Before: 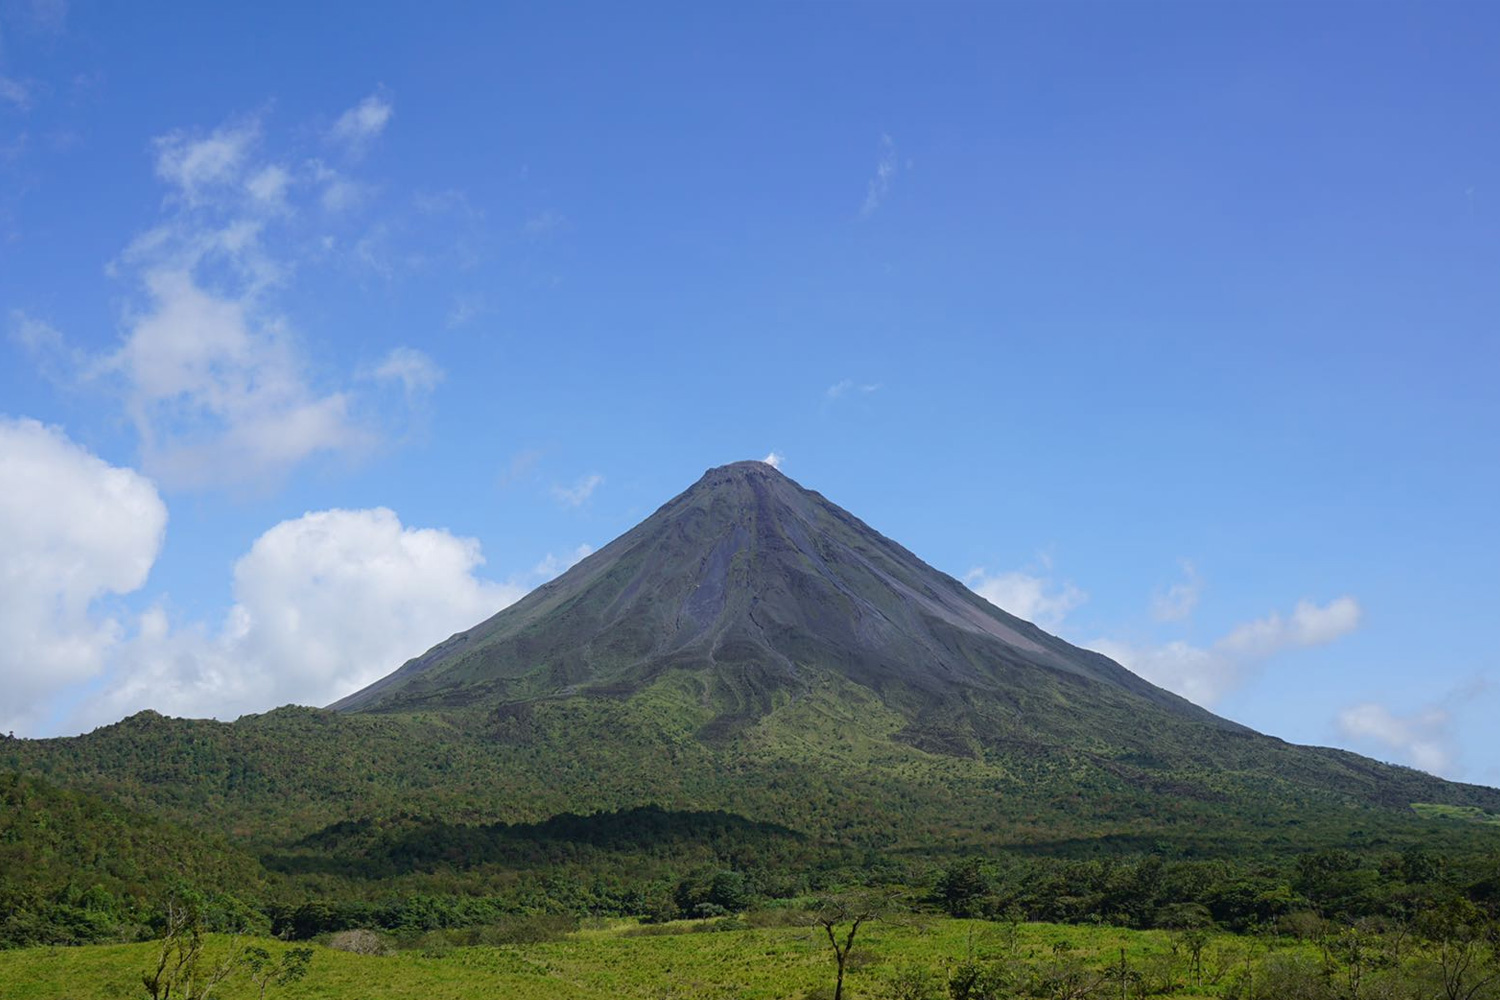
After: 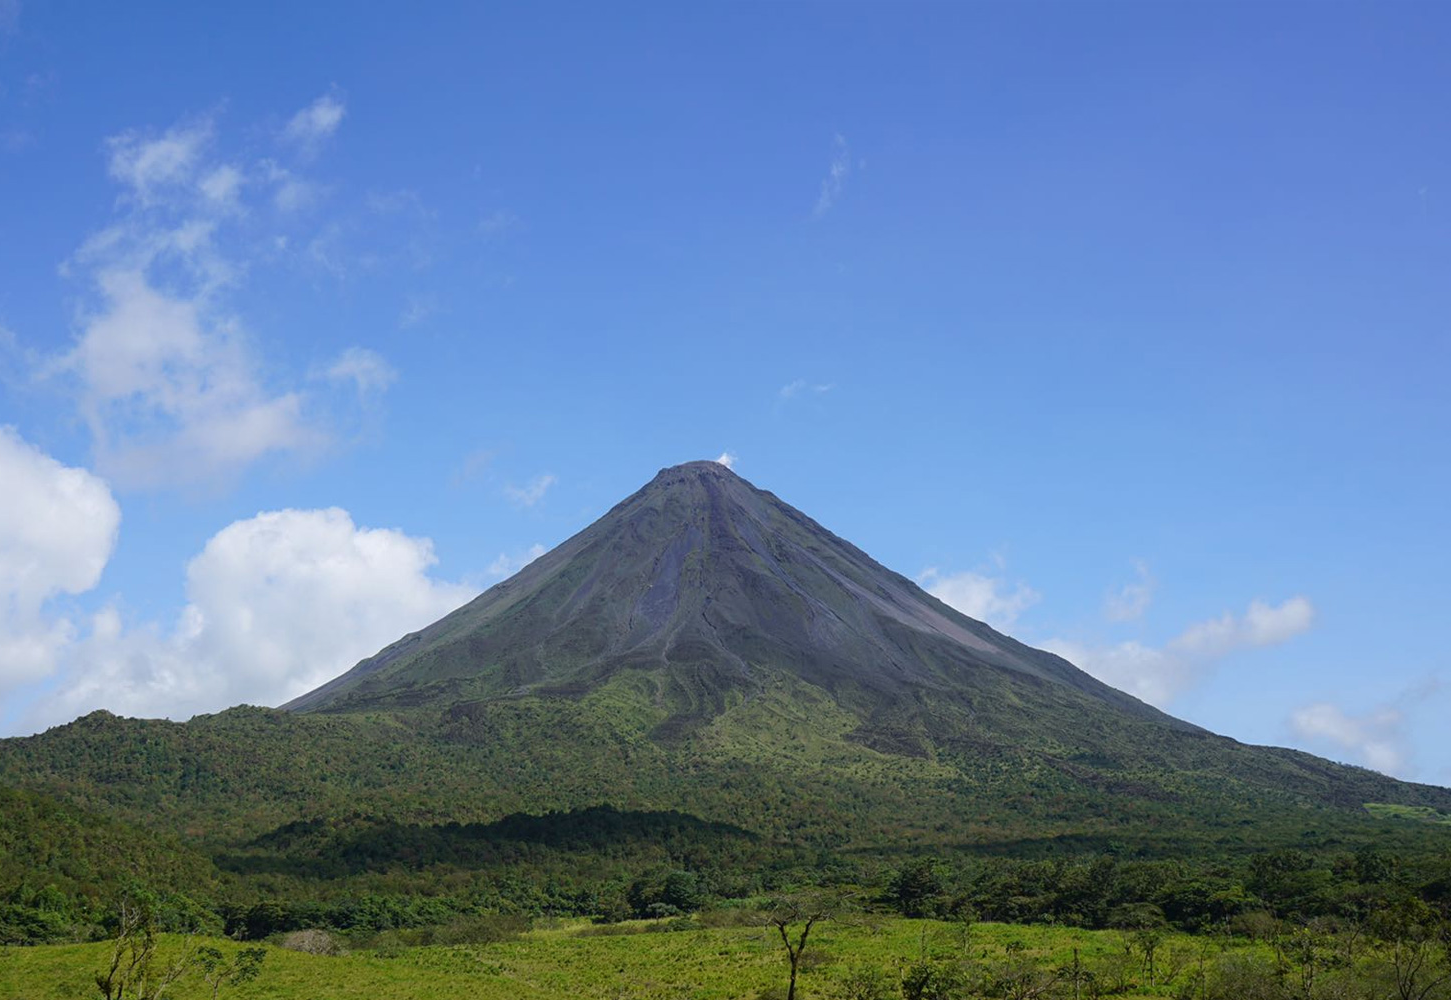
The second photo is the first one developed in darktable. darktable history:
crop and rotate: left 3.205%
